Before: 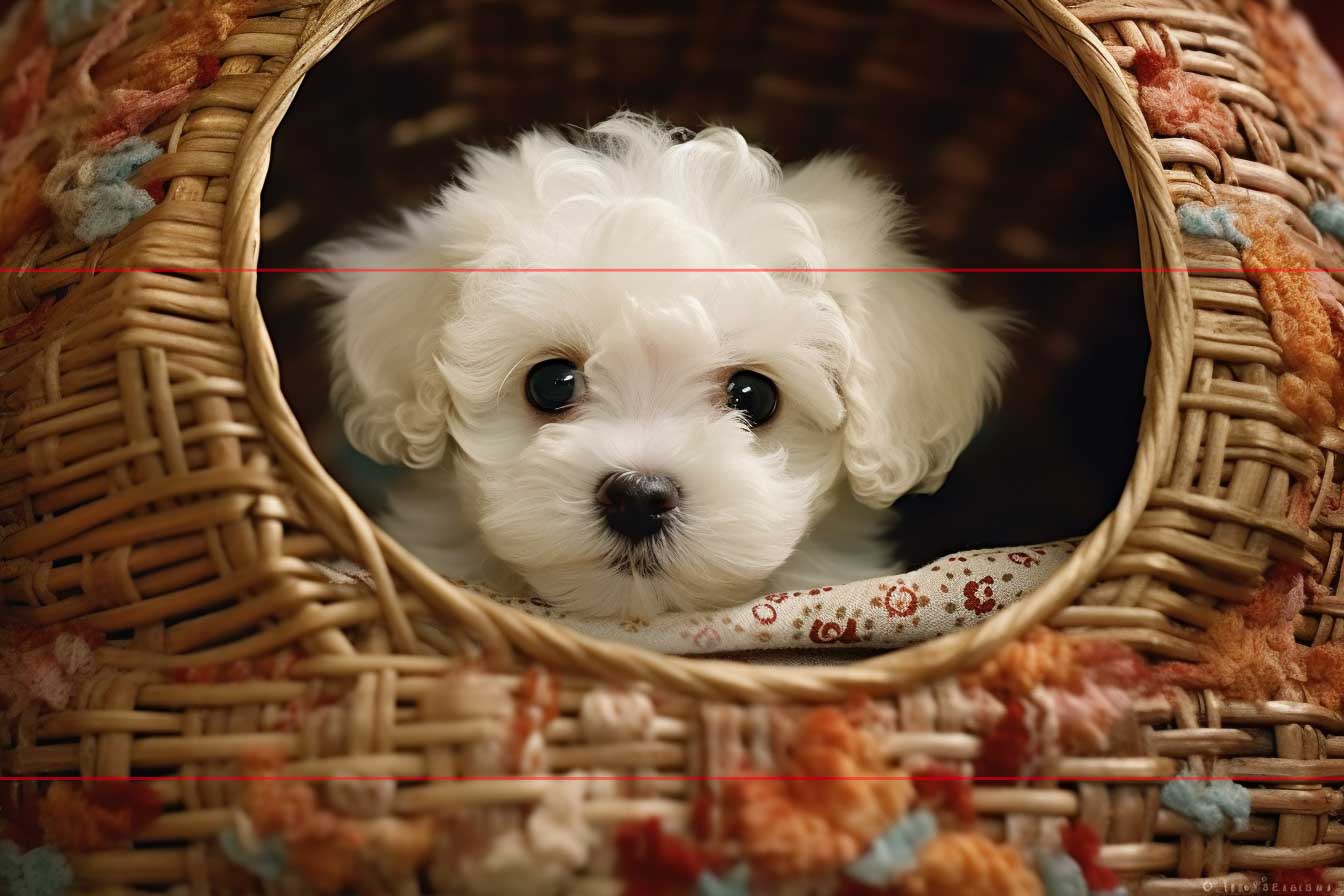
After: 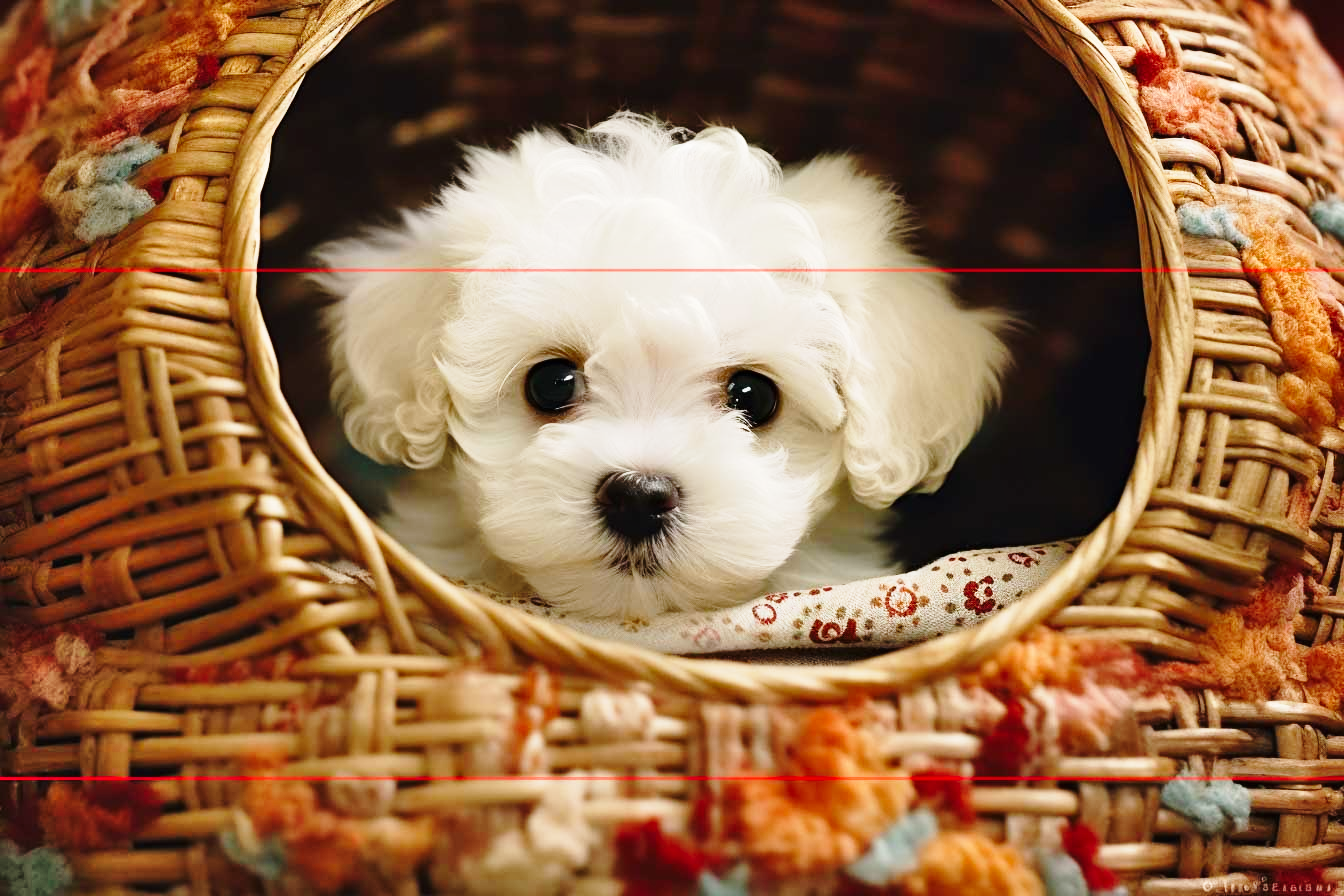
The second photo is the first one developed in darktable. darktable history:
local contrast: mode bilateral grid, contrast 100, coarseness 100, detail 94%, midtone range 0.2
shadows and highlights: soften with gaussian
base curve: curves: ch0 [(0, 0) (0.028, 0.03) (0.121, 0.232) (0.46, 0.748) (0.859, 0.968) (1, 1)], preserve colors none
